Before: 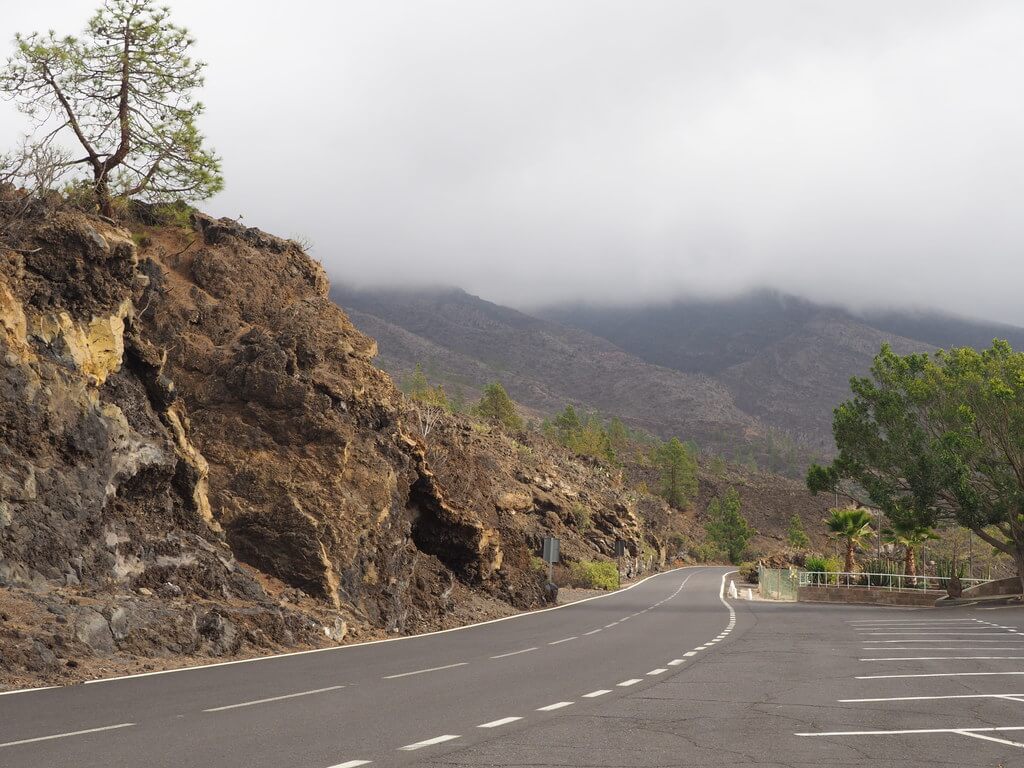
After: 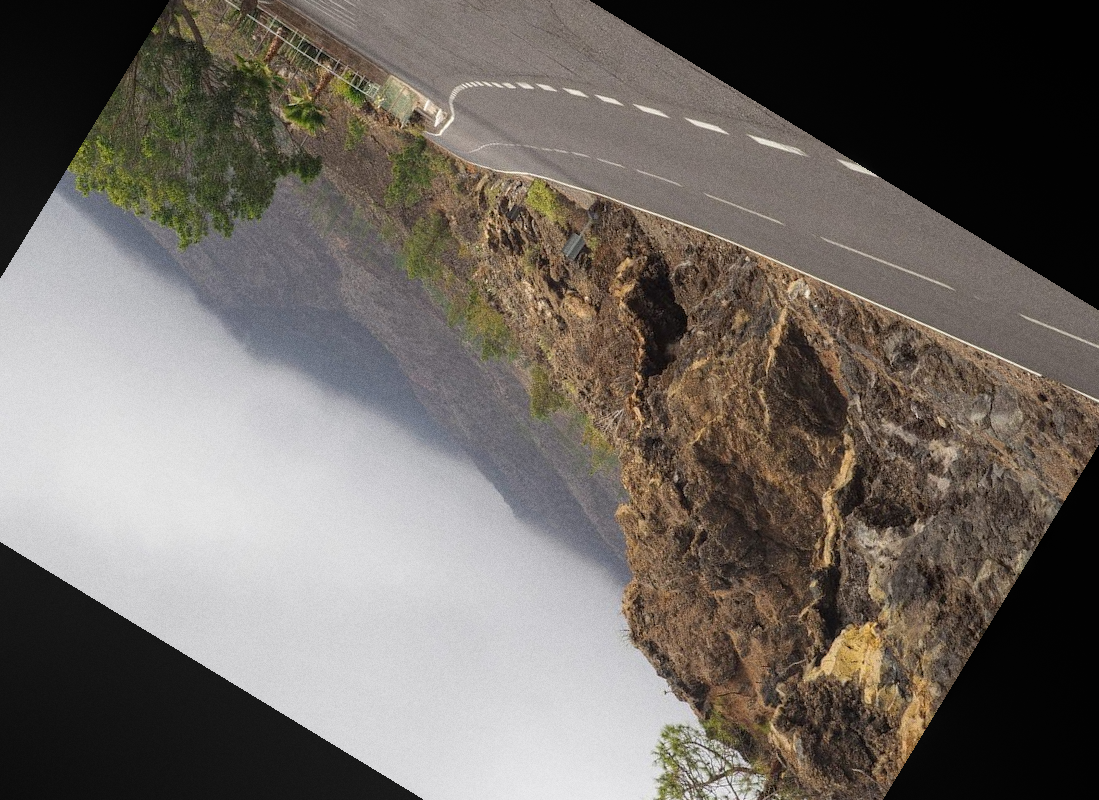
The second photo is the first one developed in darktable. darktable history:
grain: strength 26%
local contrast: detail 110%
crop and rotate: angle 148.68°, left 9.111%, top 15.603%, right 4.588%, bottom 17.041%
